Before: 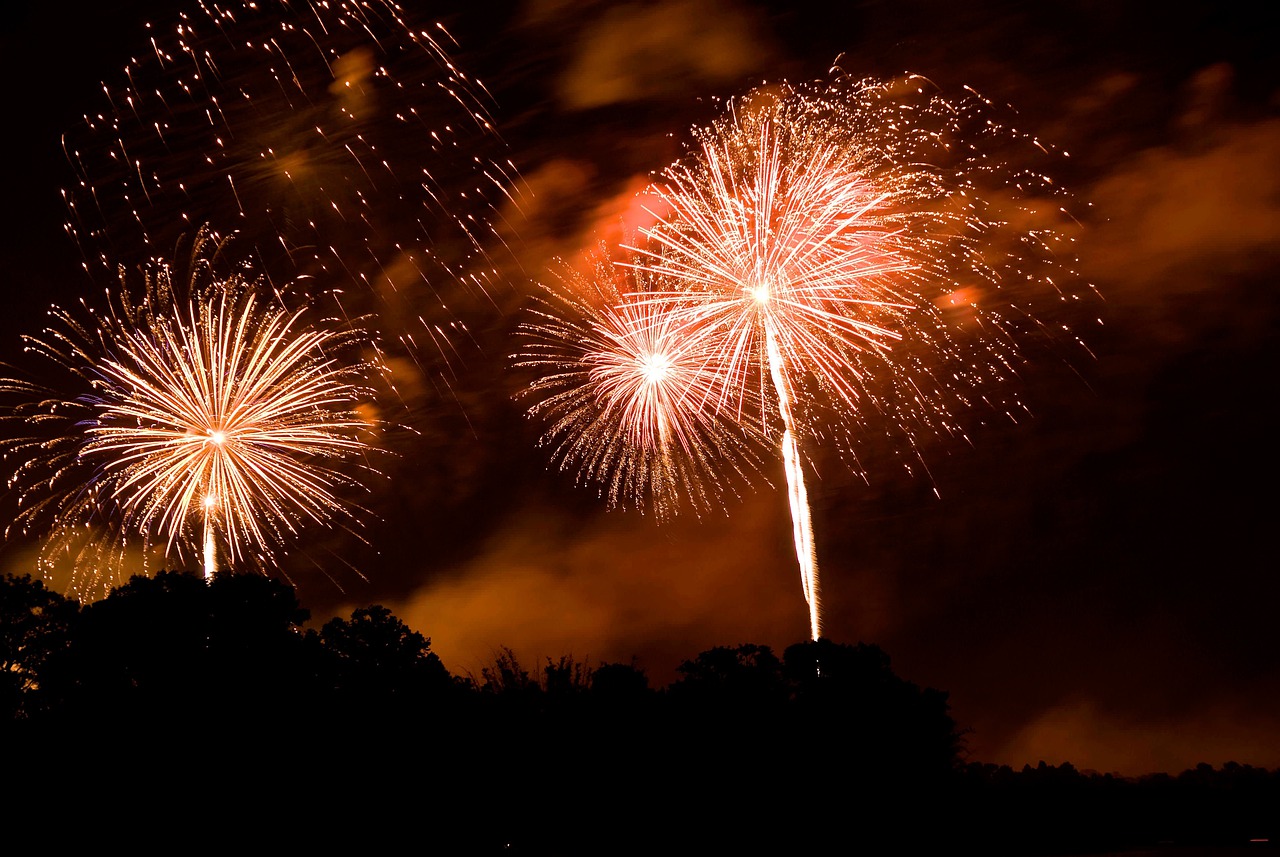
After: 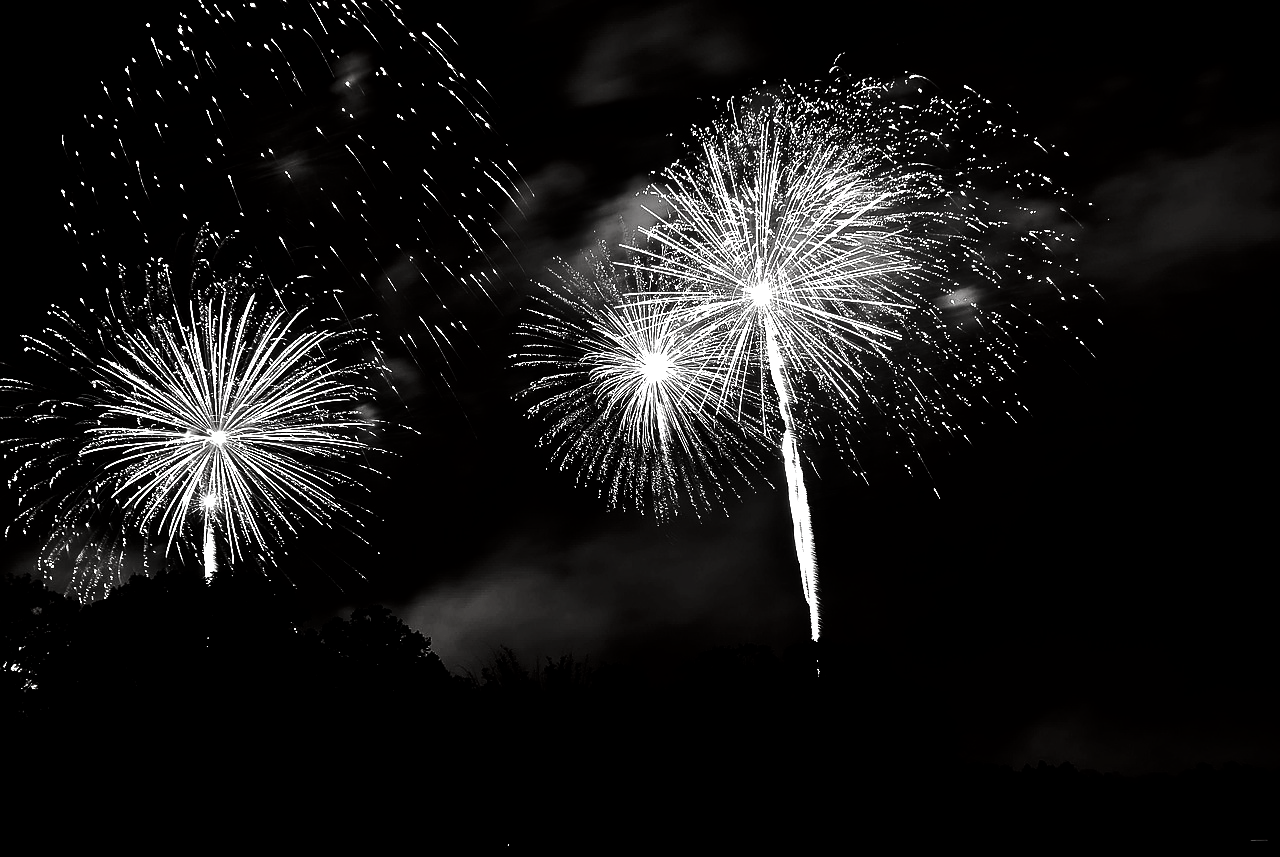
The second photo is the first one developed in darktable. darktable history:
shadows and highlights: radius 46.25, white point adjustment 6.77, compress 79.83%, soften with gaussian
exposure: black level correction 0.001, exposure 0.5 EV, compensate highlight preservation false
contrast brightness saturation: contrast 0.018, brightness -0.996, saturation -0.991
sharpen: radius 0.977, amount 0.605
color calibration: illuminant same as pipeline (D50), adaptation none (bypass), x 0.333, y 0.334, temperature 5012.48 K, gamut compression 0.988
